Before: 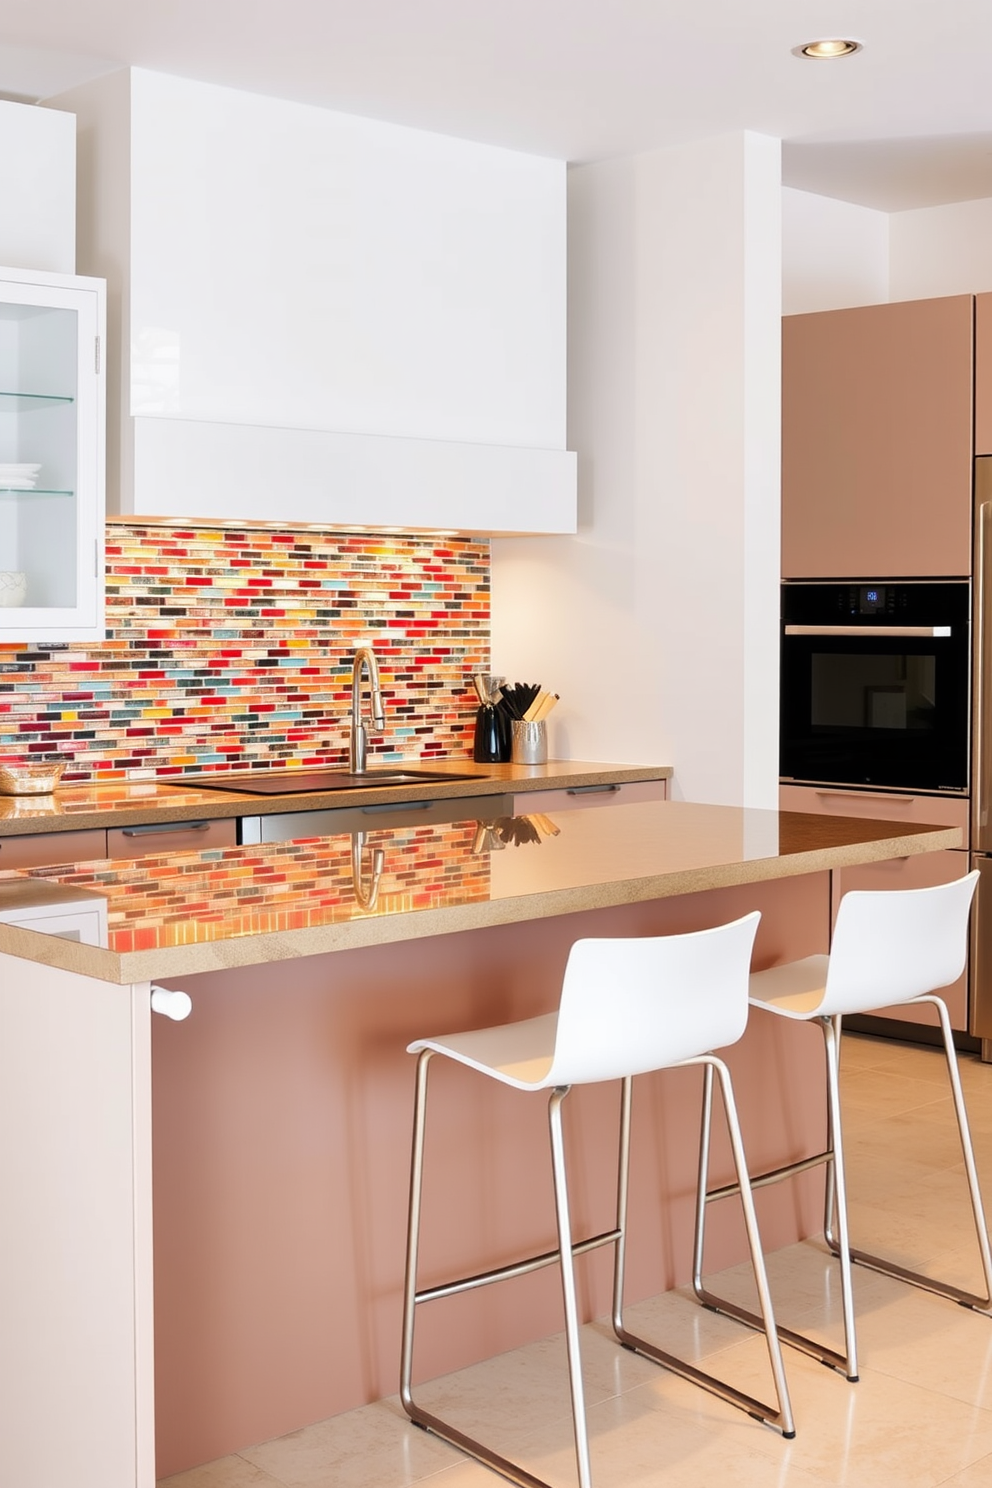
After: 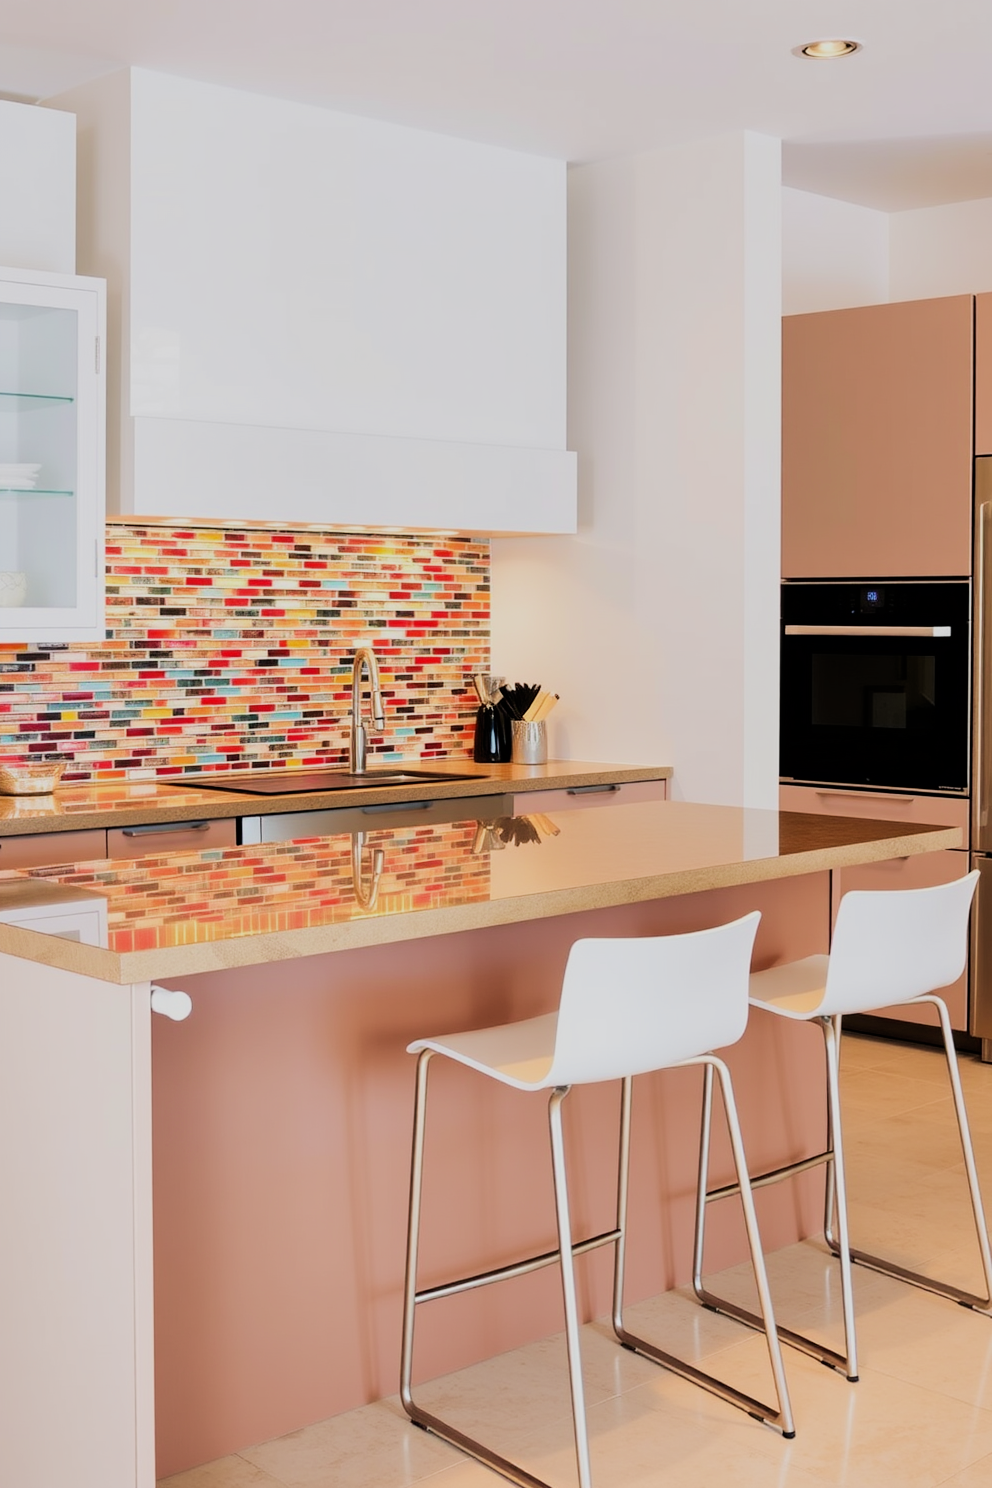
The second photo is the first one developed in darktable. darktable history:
tone equalizer: edges refinement/feathering 500, mask exposure compensation -1.57 EV, preserve details no
filmic rgb: black relative exposure -7.65 EV, white relative exposure 4.56 EV, hardness 3.61, contrast 1.117
velvia: on, module defaults
